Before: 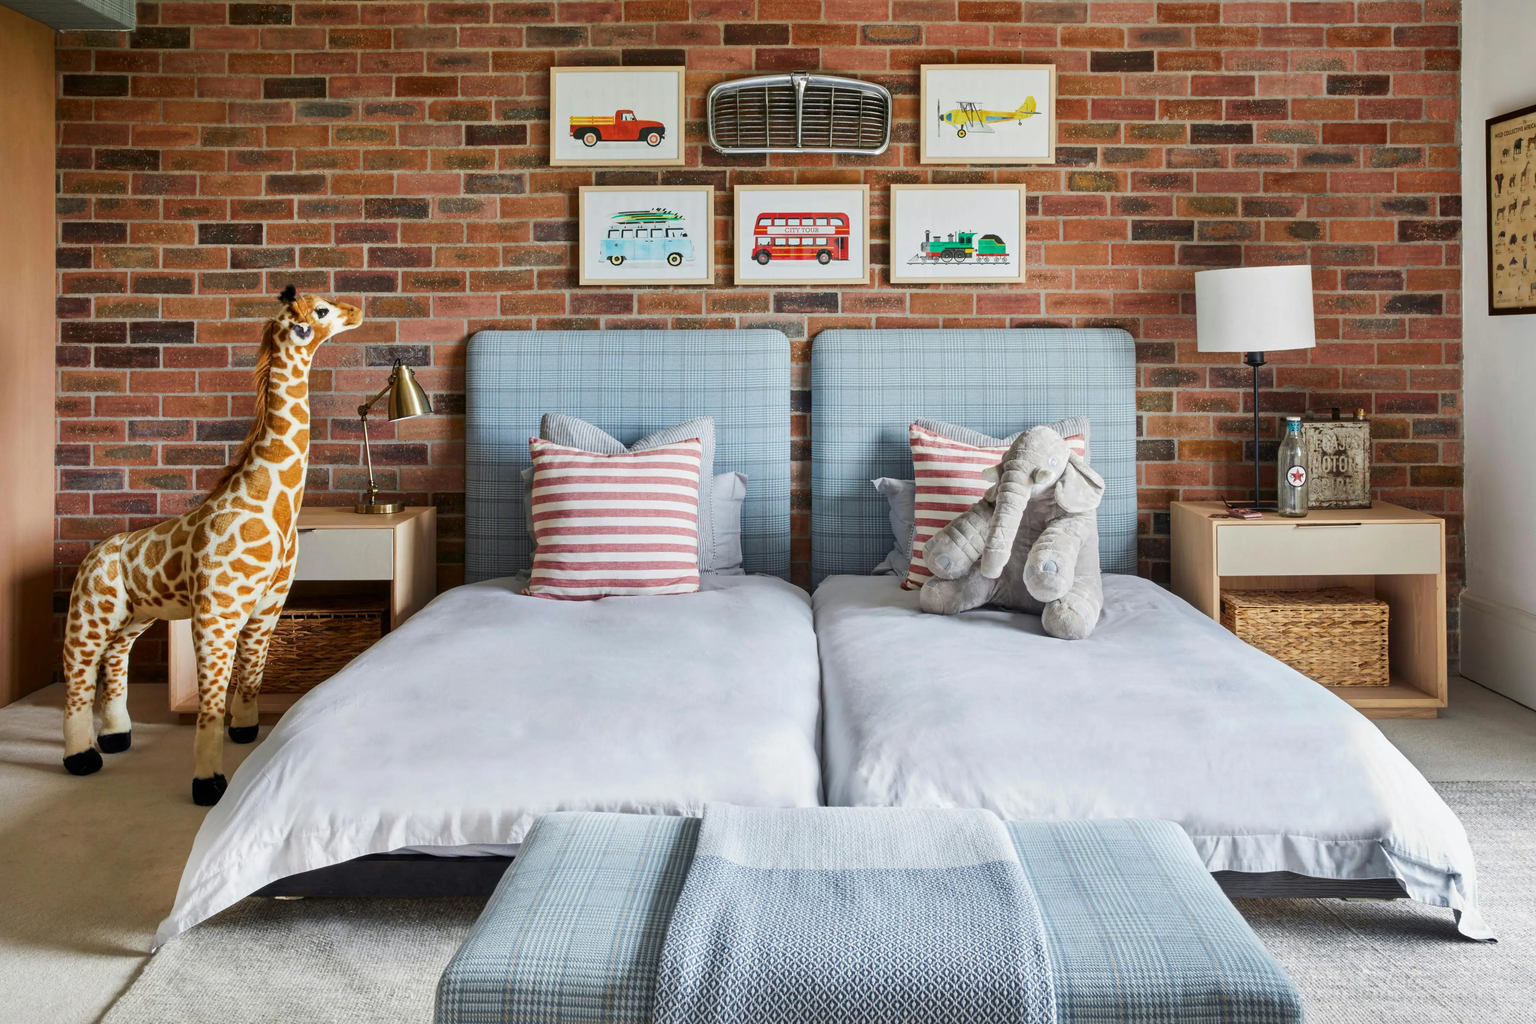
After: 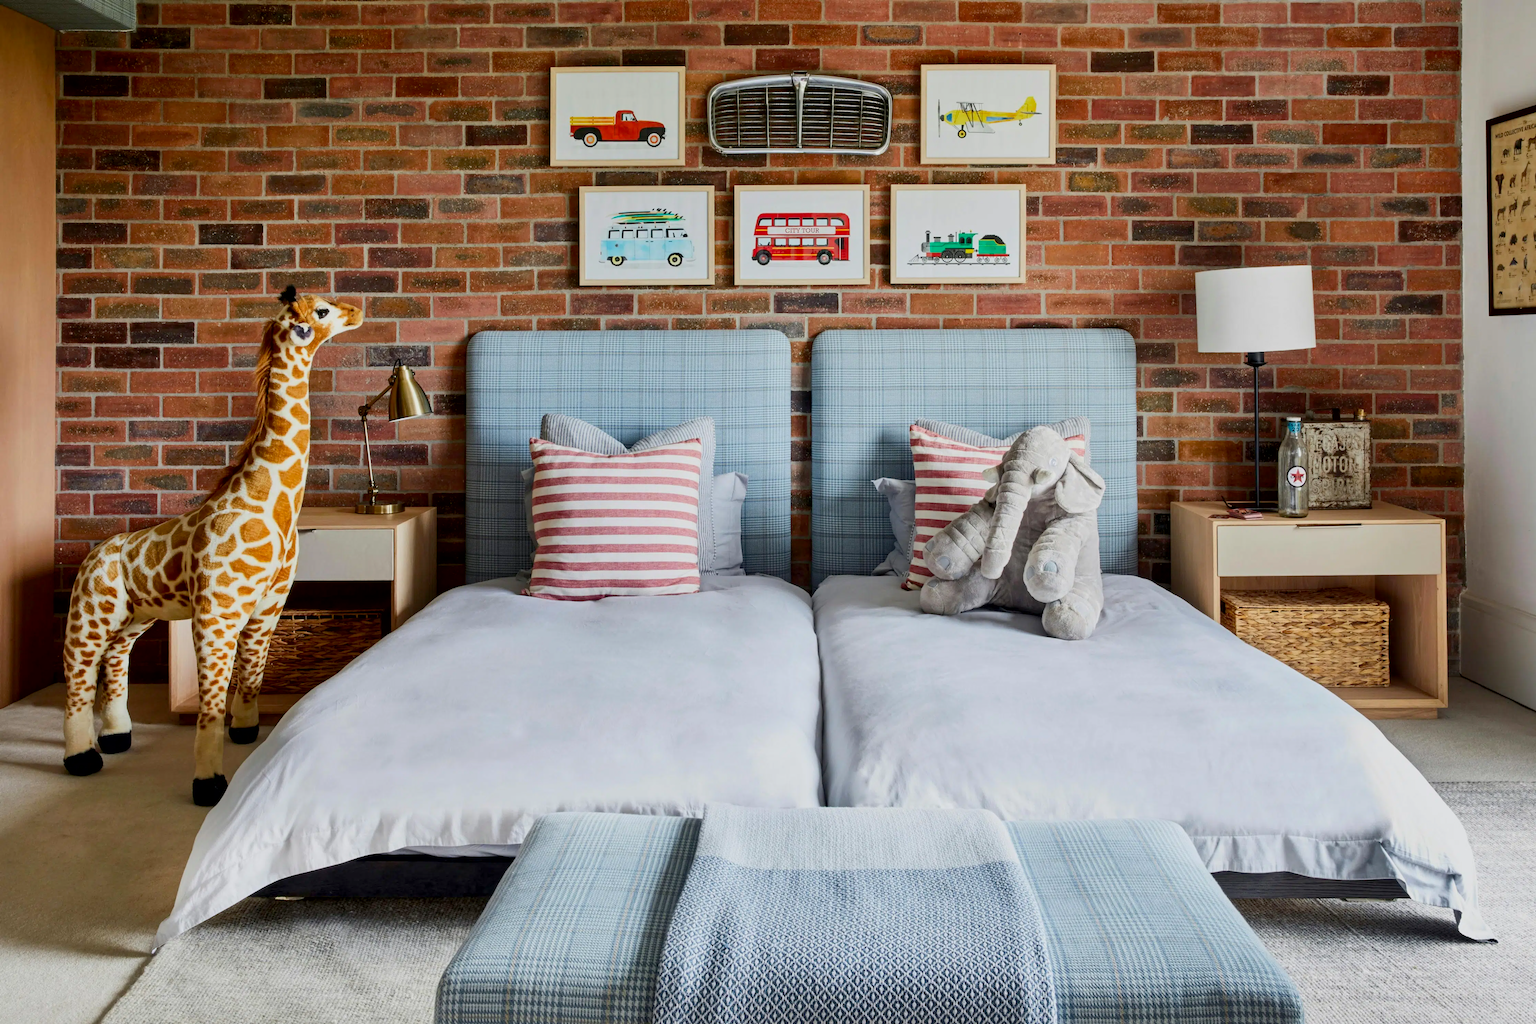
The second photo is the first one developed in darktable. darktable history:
contrast brightness saturation: contrast 0.2, brightness 0.16, saturation 0.22
exposure: black level correction 0.009, exposure -0.637 EV, compensate highlight preservation false
